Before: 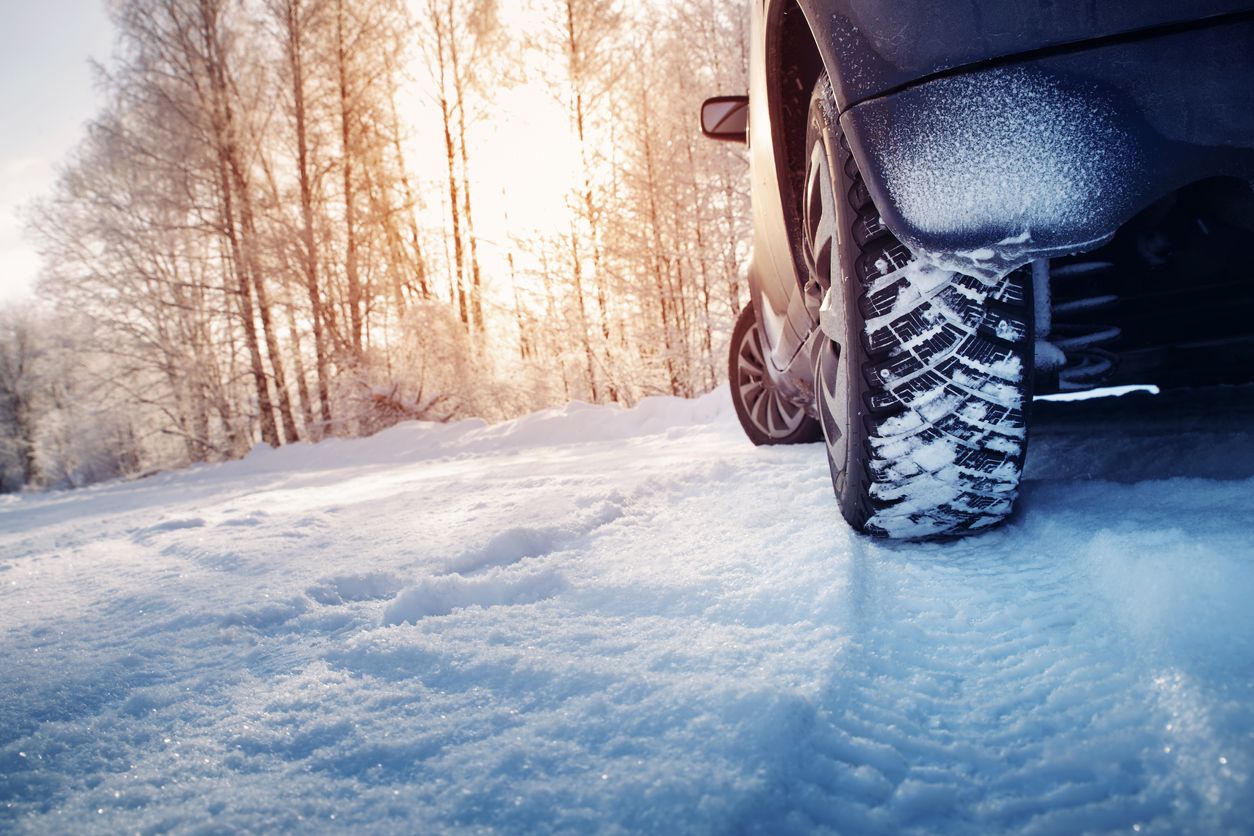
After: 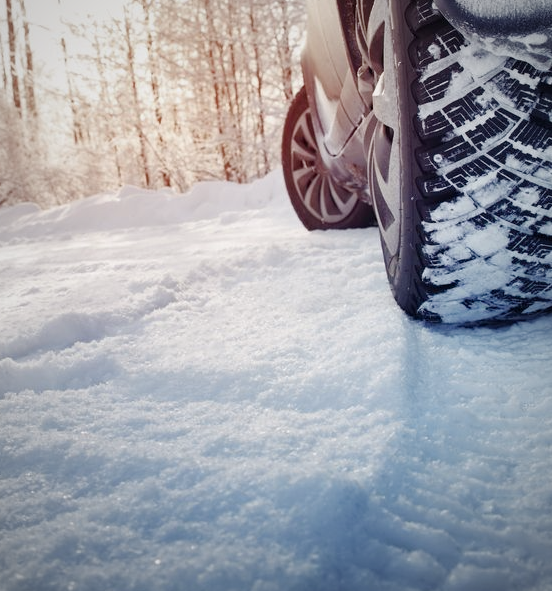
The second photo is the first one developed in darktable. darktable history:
vignetting: fall-off start 67.43%, fall-off radius 67.53%, brightness -0.336, automatic ratio true
crop: left 35.698%, top 25.789%, right 20.226%, bottom 3.417%
exposure: compensate highlight preservation false
color balance rgb: linear chroma grading › global chroma -15.237%, perceptual saturation grading › global saturation 20%, perceptual saturation grading › highlights -49.924%, perceptual saturation grading › shadows 24.778%, perceptual brilliance grading › global brilliance 1.328%, perceptual brilliance grading › highlights -3.599%
